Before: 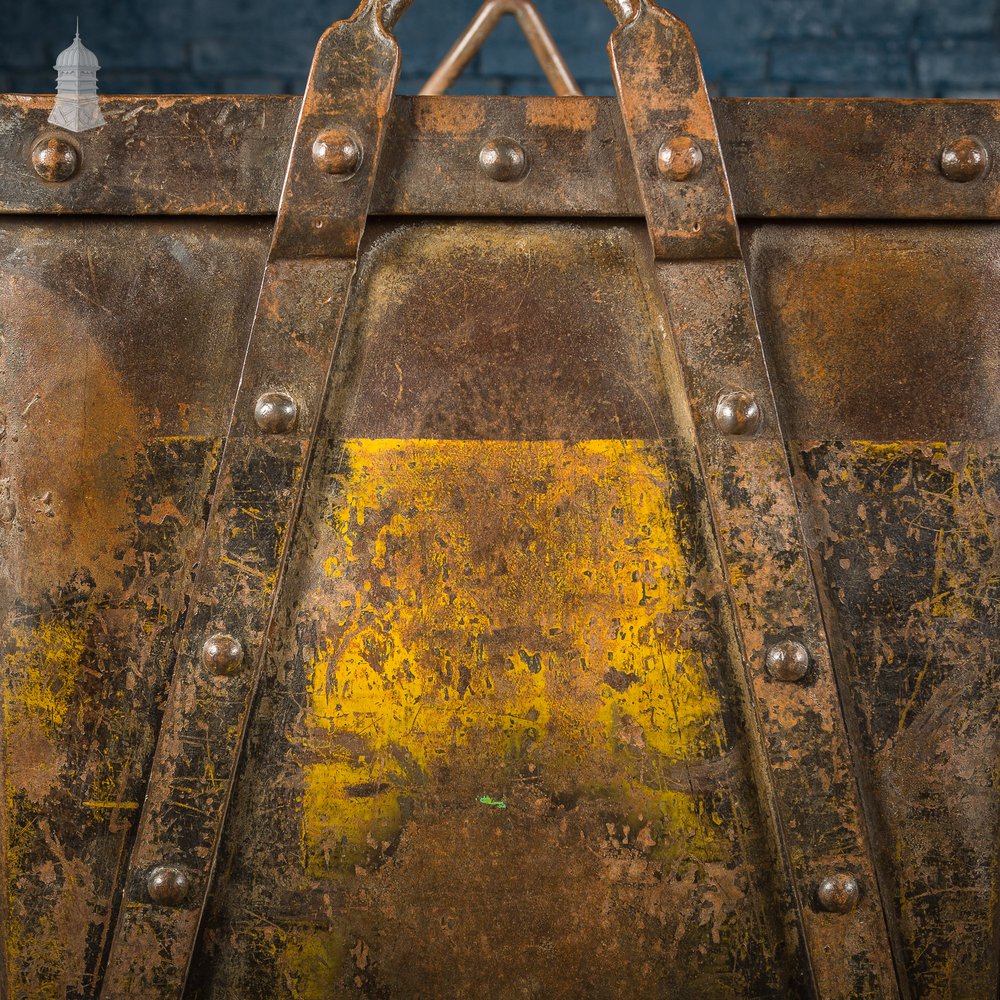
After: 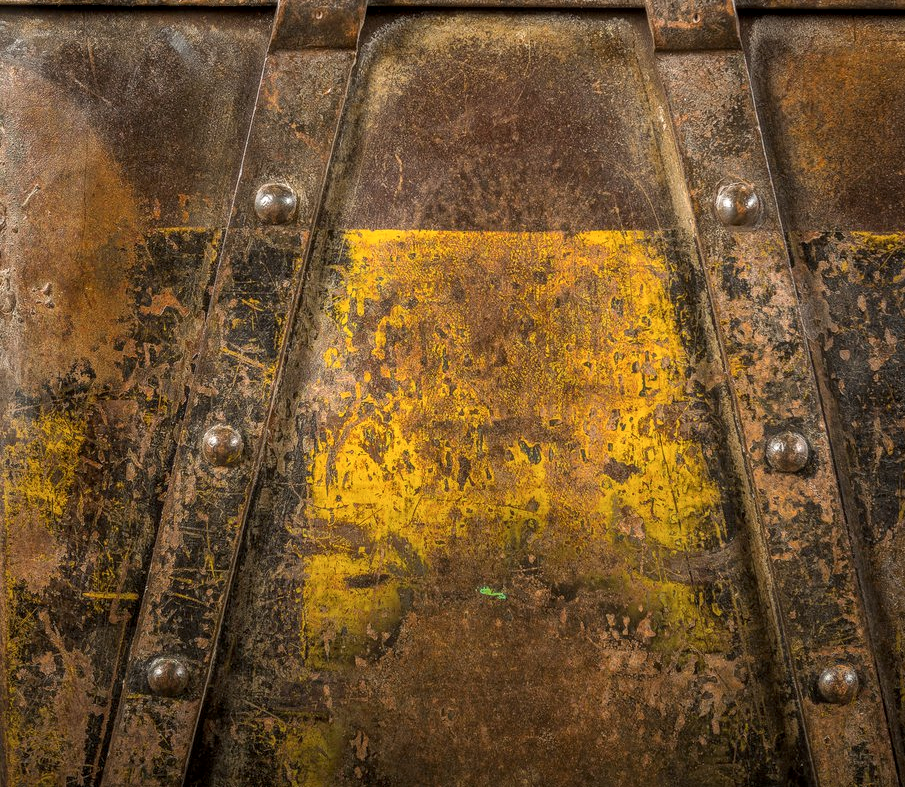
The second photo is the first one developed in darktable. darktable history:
crop: top 20.916%, right 9.437%, bottom 0.316%
local contrast: highlights 0%, shadows 0%, detail 133%
